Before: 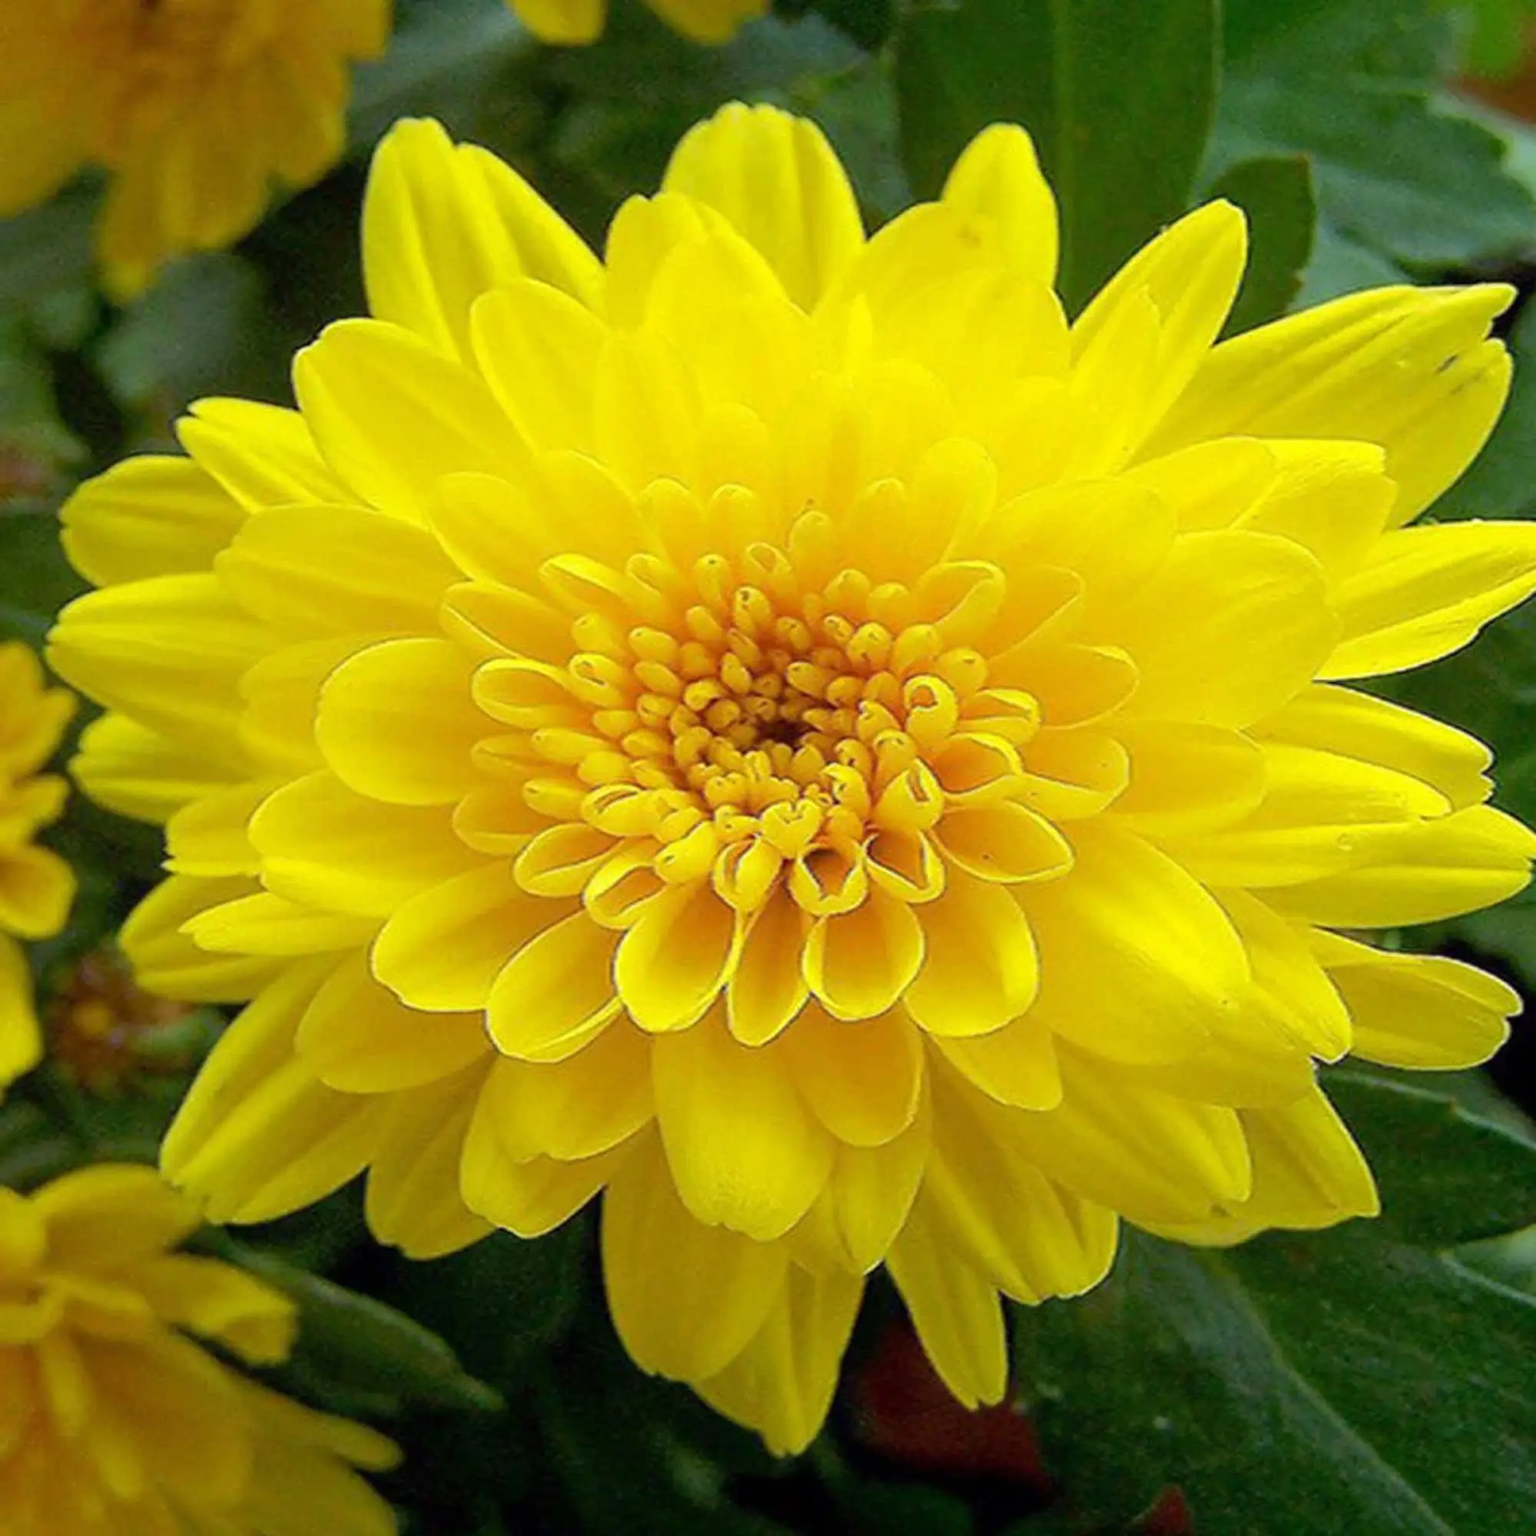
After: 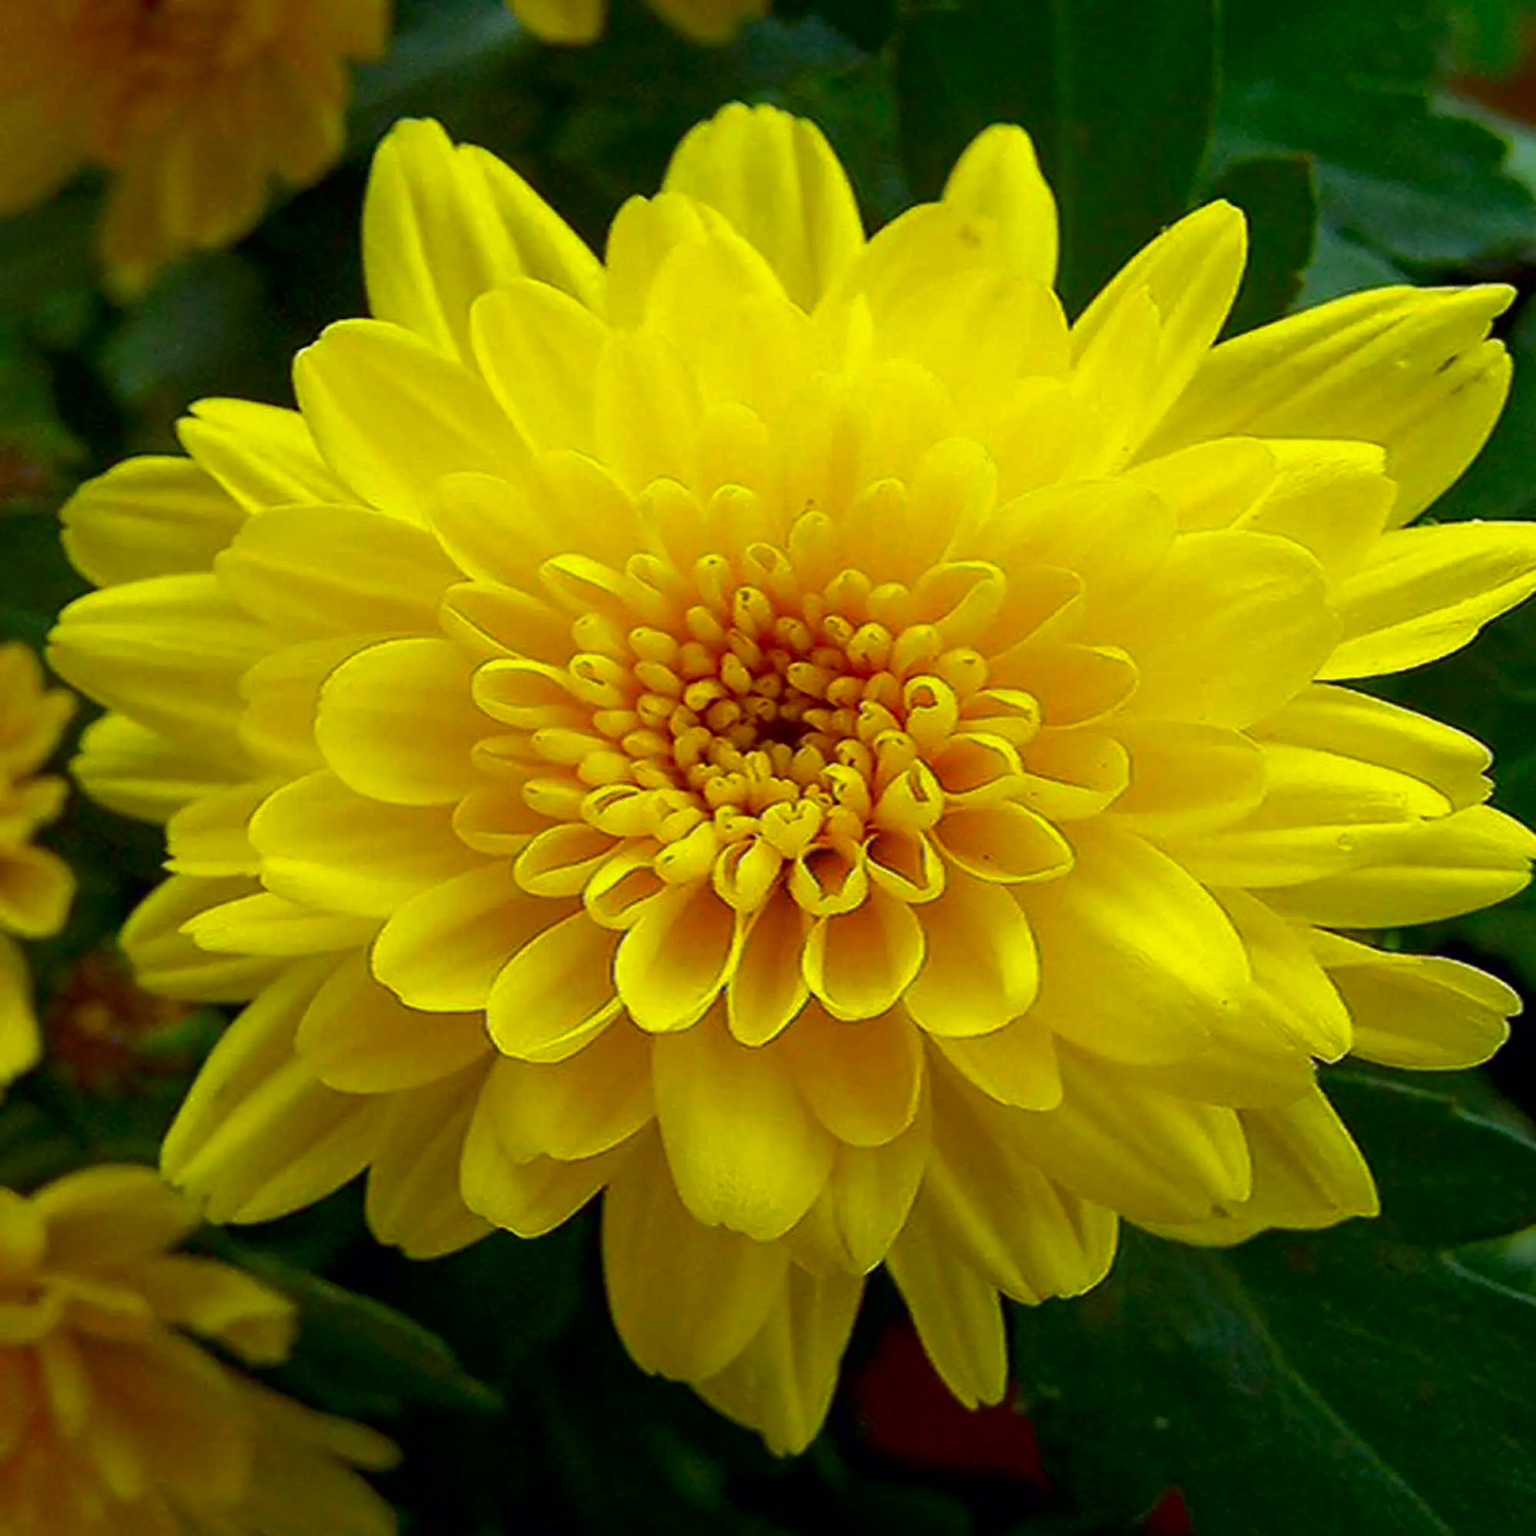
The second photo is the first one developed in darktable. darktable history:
contrast brightness saturation: brightness -0.248, saturation 0.202
